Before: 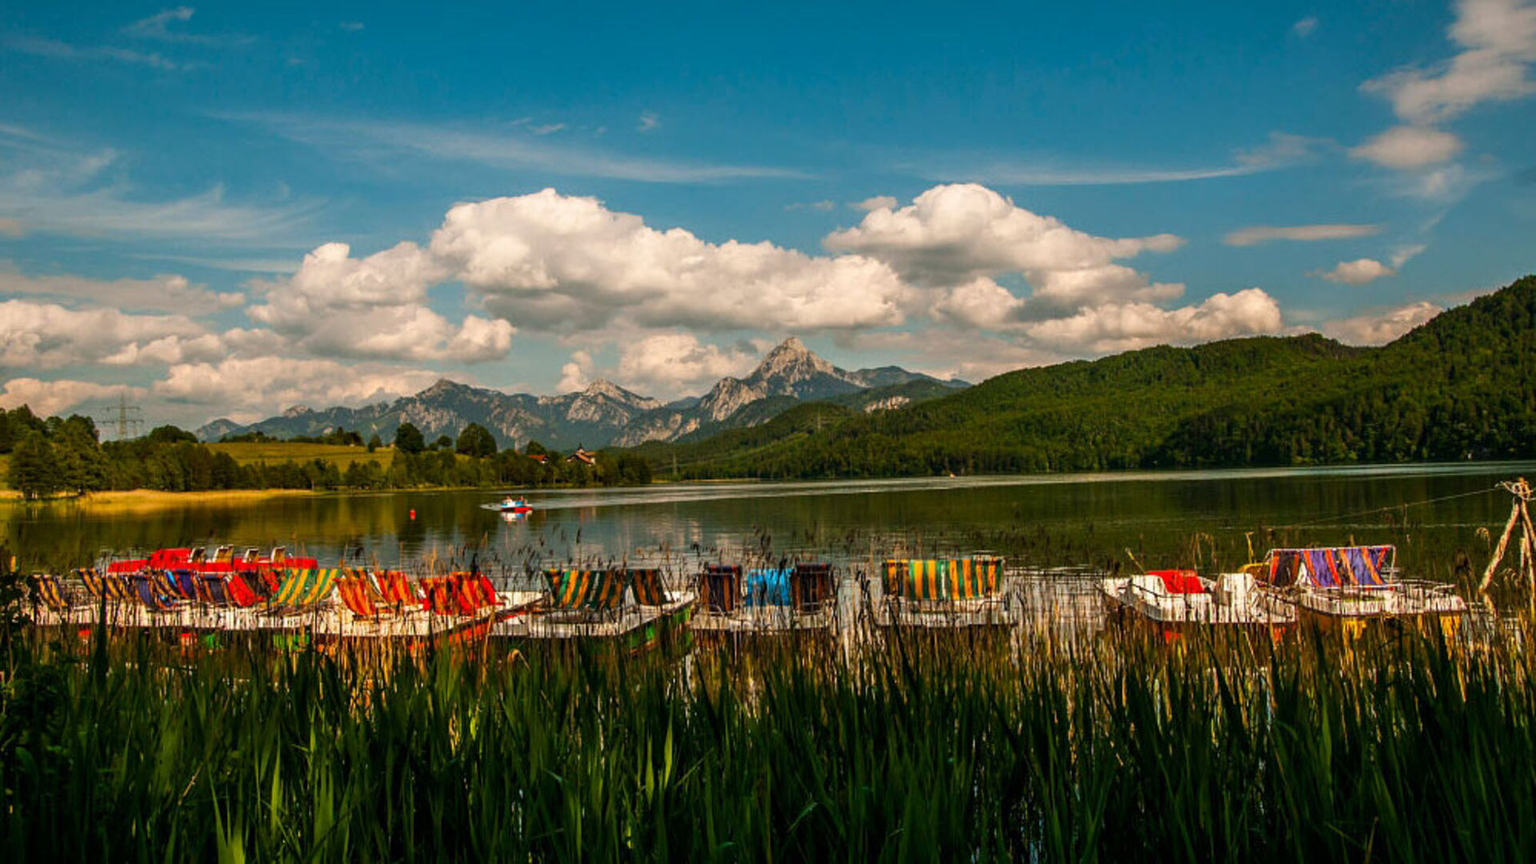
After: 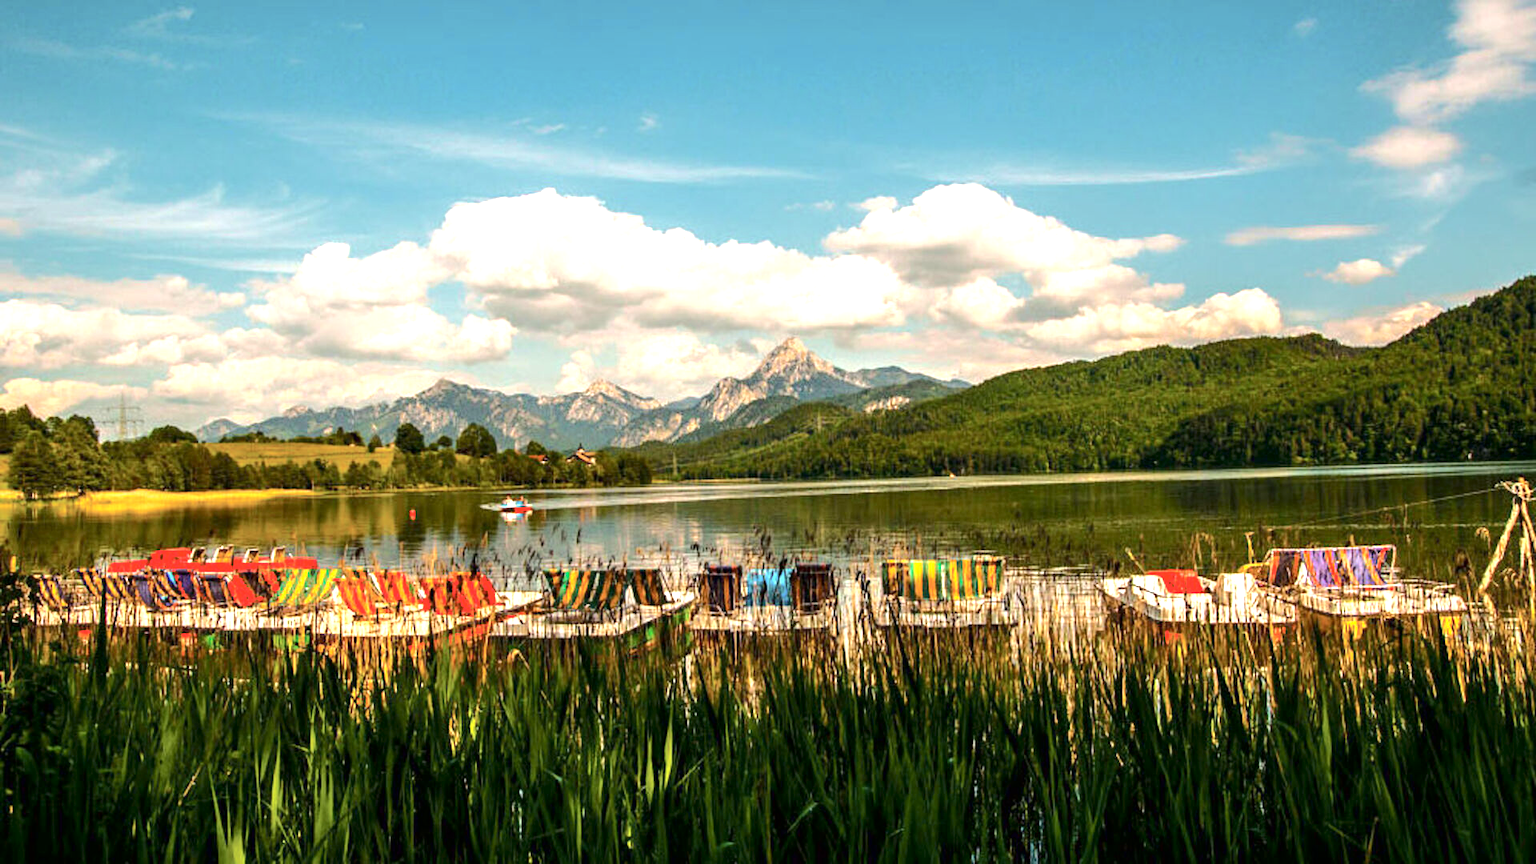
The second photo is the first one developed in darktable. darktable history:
exposure: black level correction 0, exposure 1.388 EV, compensate exposure bias true, compensate highlight preservation false
tone curve: curves: ch0 [(0, 0) (0.052, 0.018) (0.236, 0.207) (0.41, 0.417) (0.485, 0.518) (0.54, 0.584) (0.625, 0.666) (0.845, 0.828) (0.994, 0.964)]; ch1 [(0, 0.055) (0.15, 0.117) (0.317, 0.34) (0.382, 0.408) (0.434, 0.441) (0.472, 0.479) (0.498, 0.501) (0.557, 0.558) (0.616, 0.59) (0.739, 0.7) (0.873, 0.857) (1, 0.928)]; ch2 [(0, 0) (0.352, 0.403) (0.447, 0.466) (0.482, 0.482) (0.528, 0.526) (0.586, 0.577) (0.618, 0.621) (0.785, 0.747) (1, 1)], color space Lab, independent channels, preserve colors none
